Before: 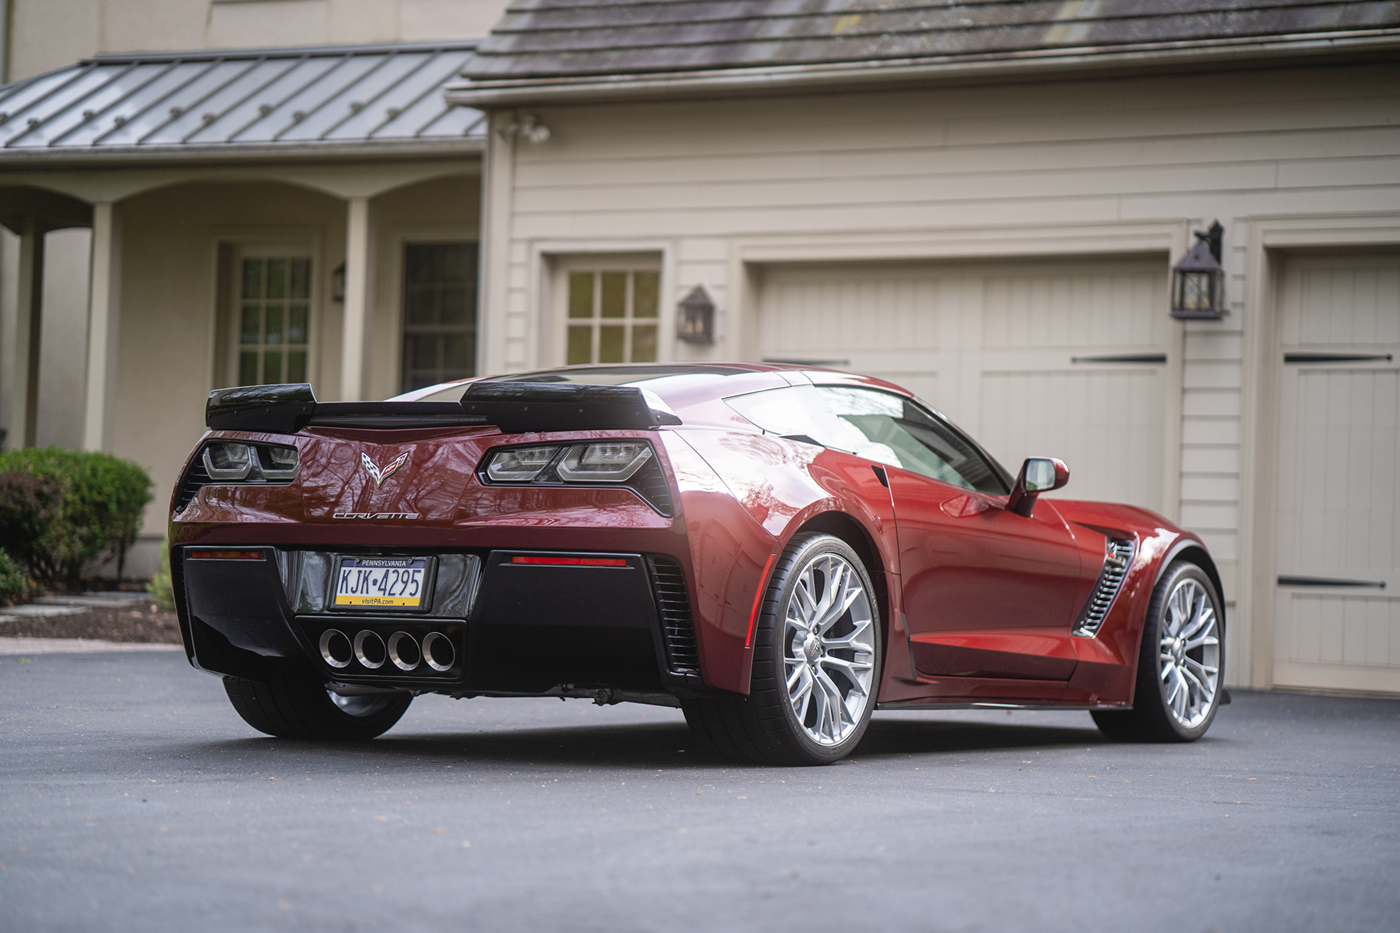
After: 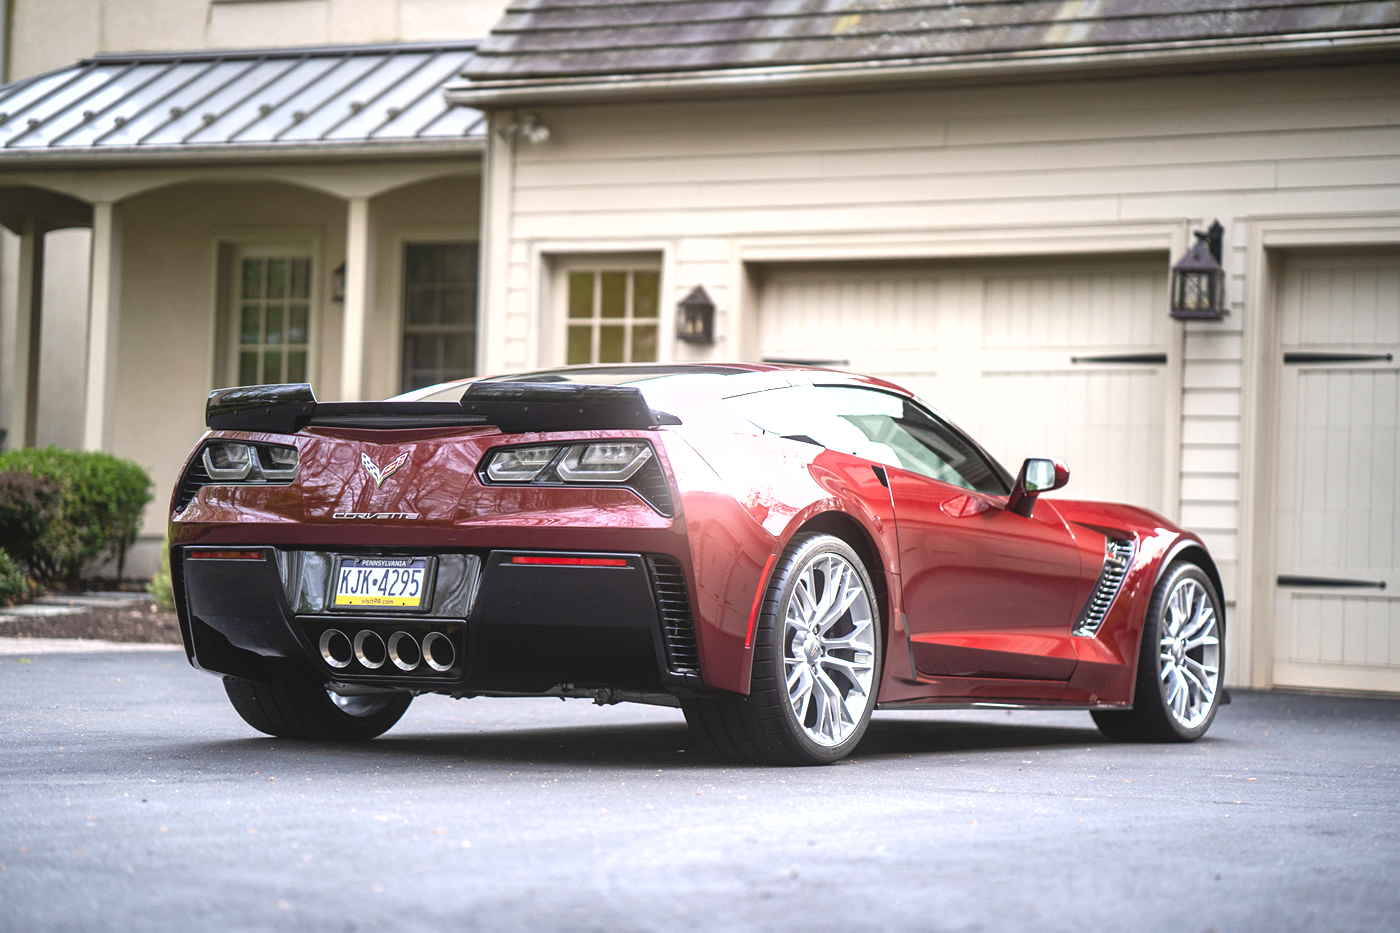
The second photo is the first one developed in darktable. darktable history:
shadows and highlights: shadows 40, highlights -54, highlights color adjustment 46%, low approximation 0.01, soften with gaussian
exposure: black level correction 0, exposure 0.953 EV, compensate exposure bias true, compensate highlight preservation false
